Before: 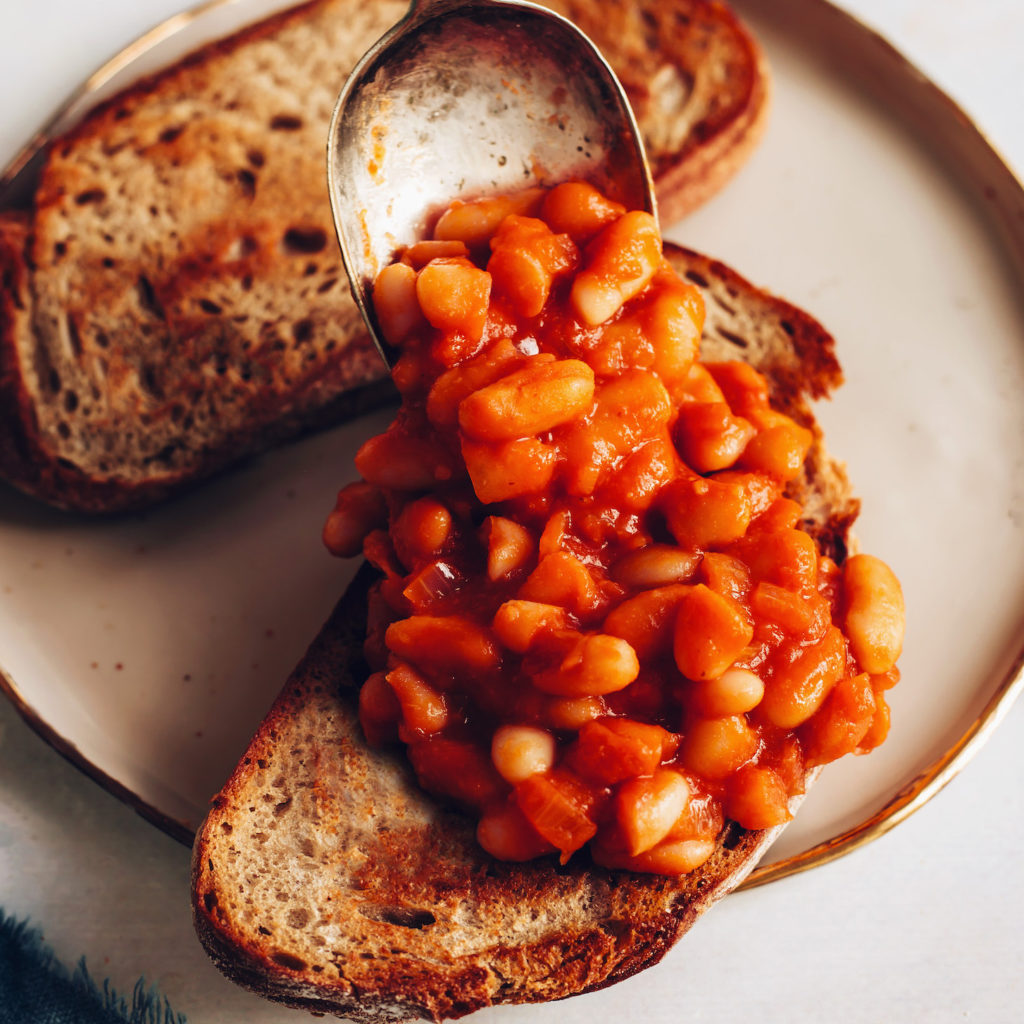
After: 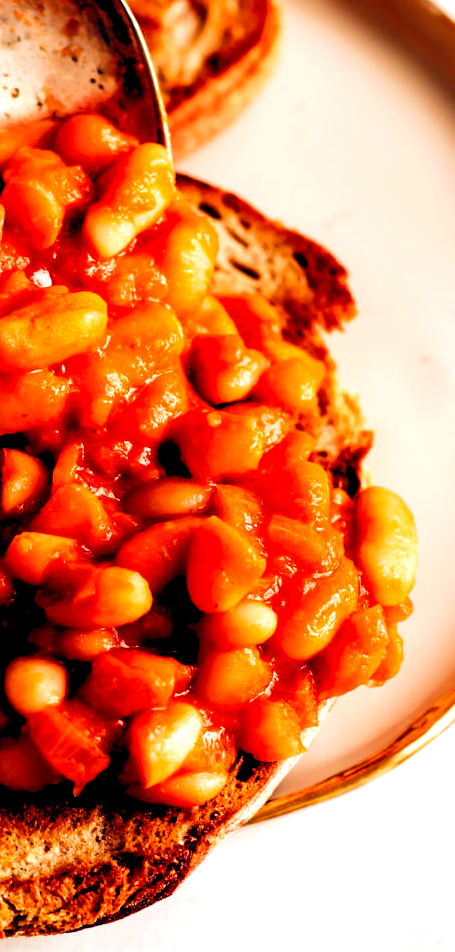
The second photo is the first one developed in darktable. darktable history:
rgb levels: levels [[0.01, 0.419, 0.839], [0, 0.5, 1], [0, 0.5, 1]]
crop: left 47.628%, top 6.643%, right 7.874%
velvia: strength 29%
color balance rgb: global offset › luminance -0.51%, perceptual saturation grading › global saturation 27.53%, perceptual saturation grading › highlights -25%, perceptual saturation grading › shadows 25%, perceptual brilliance grading › highlights 6.62%, perceptual brilliance grading › mid-tones 17.07%, perceptual brilliance grading › shadows -5.23%
